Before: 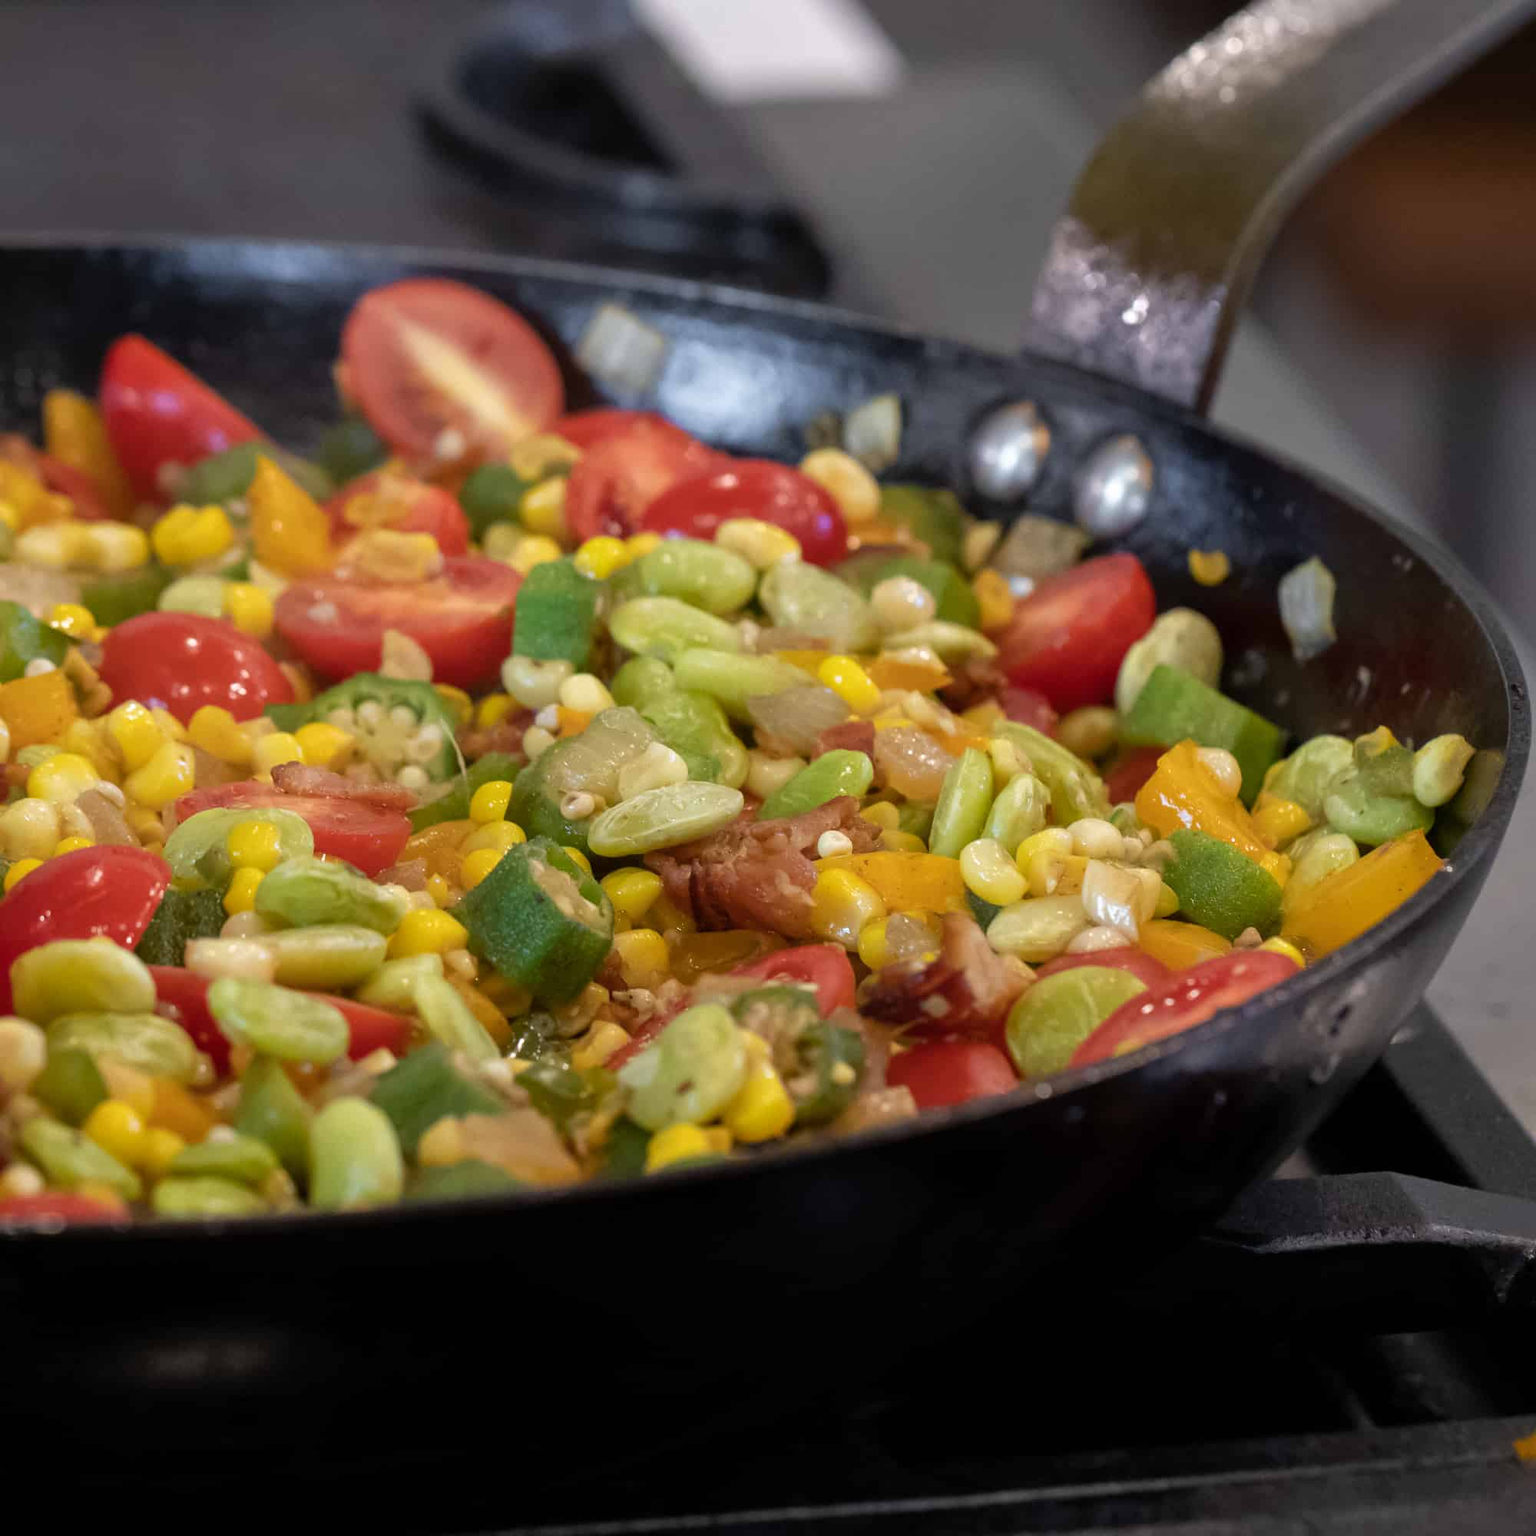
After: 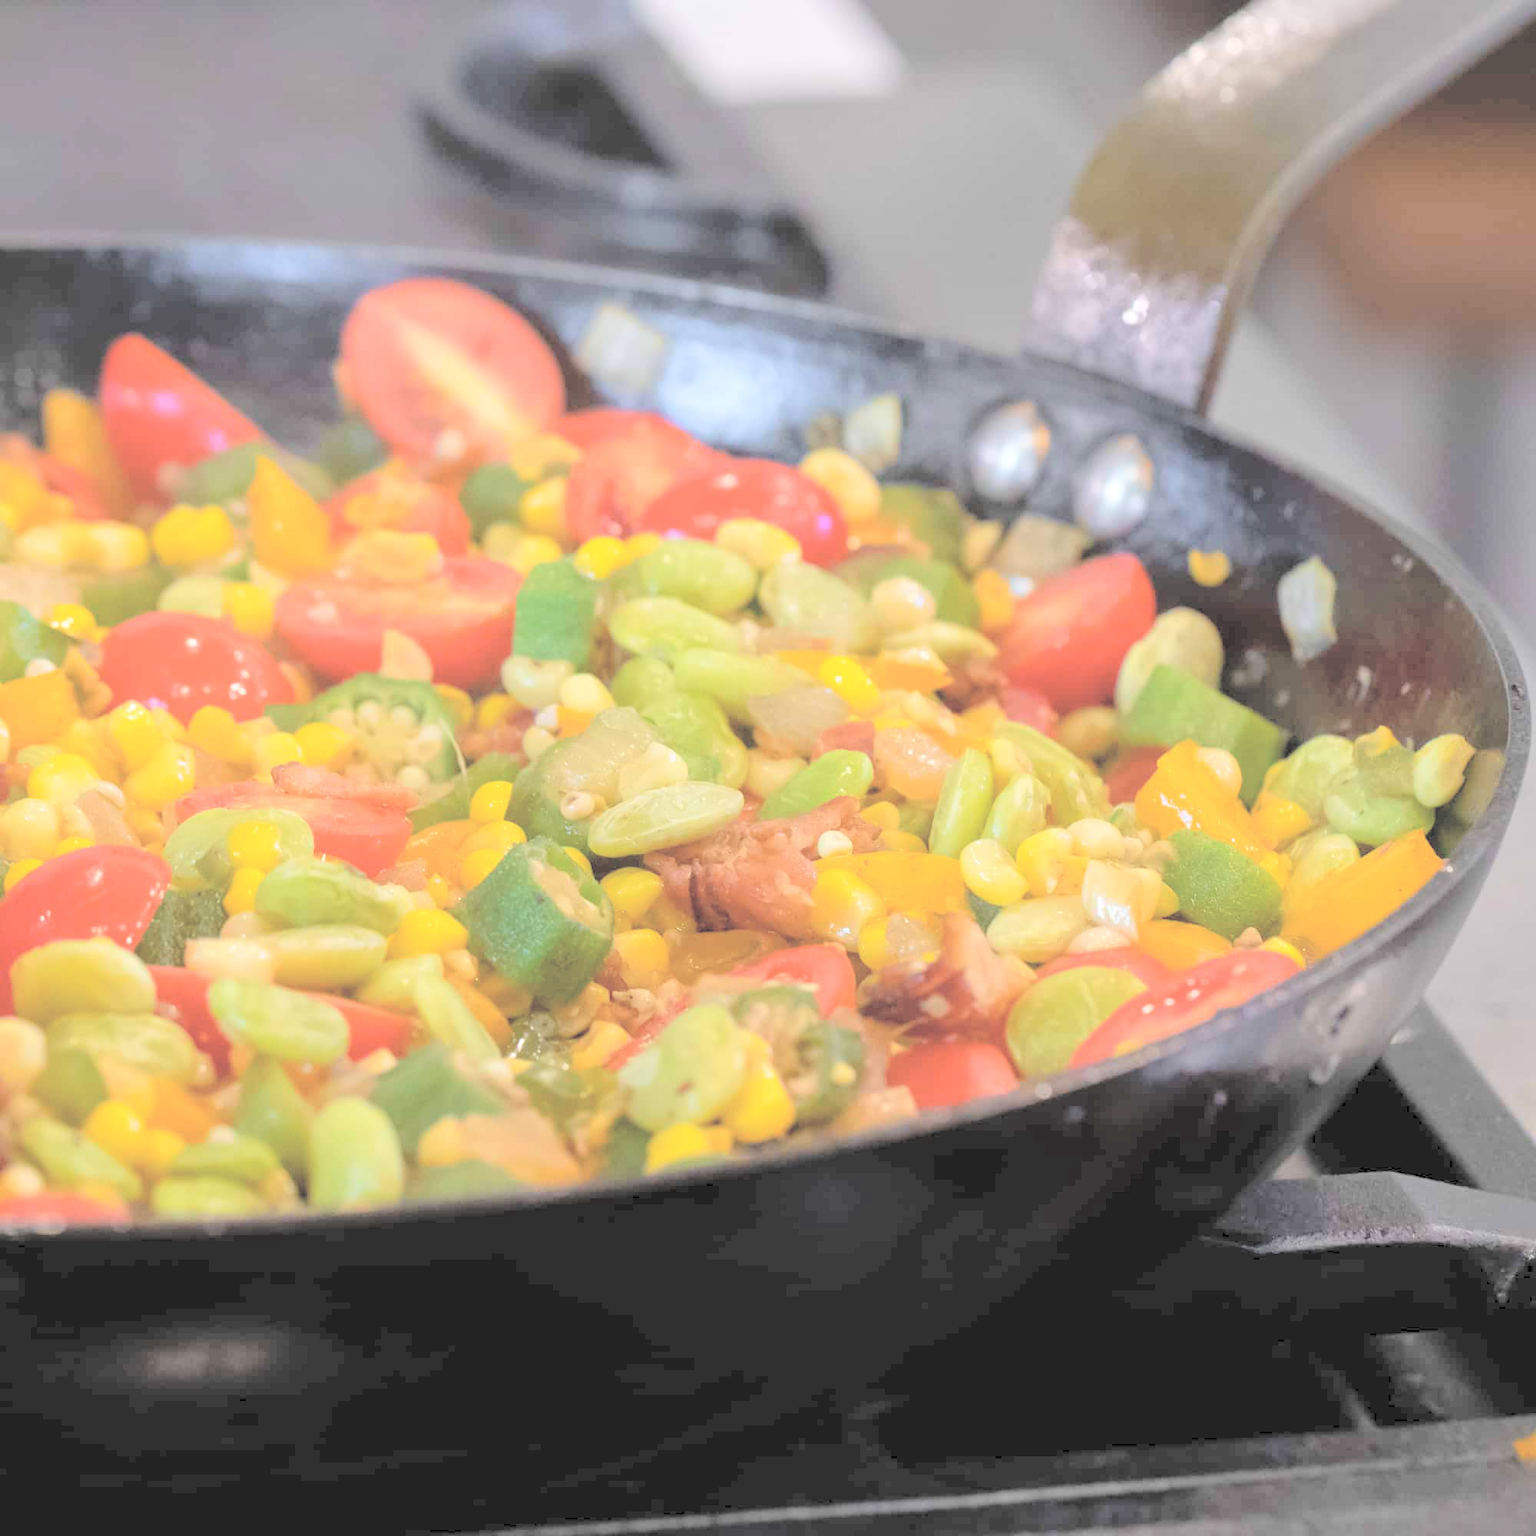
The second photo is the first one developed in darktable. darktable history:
contrast brightness saturation: brightness 0.987
